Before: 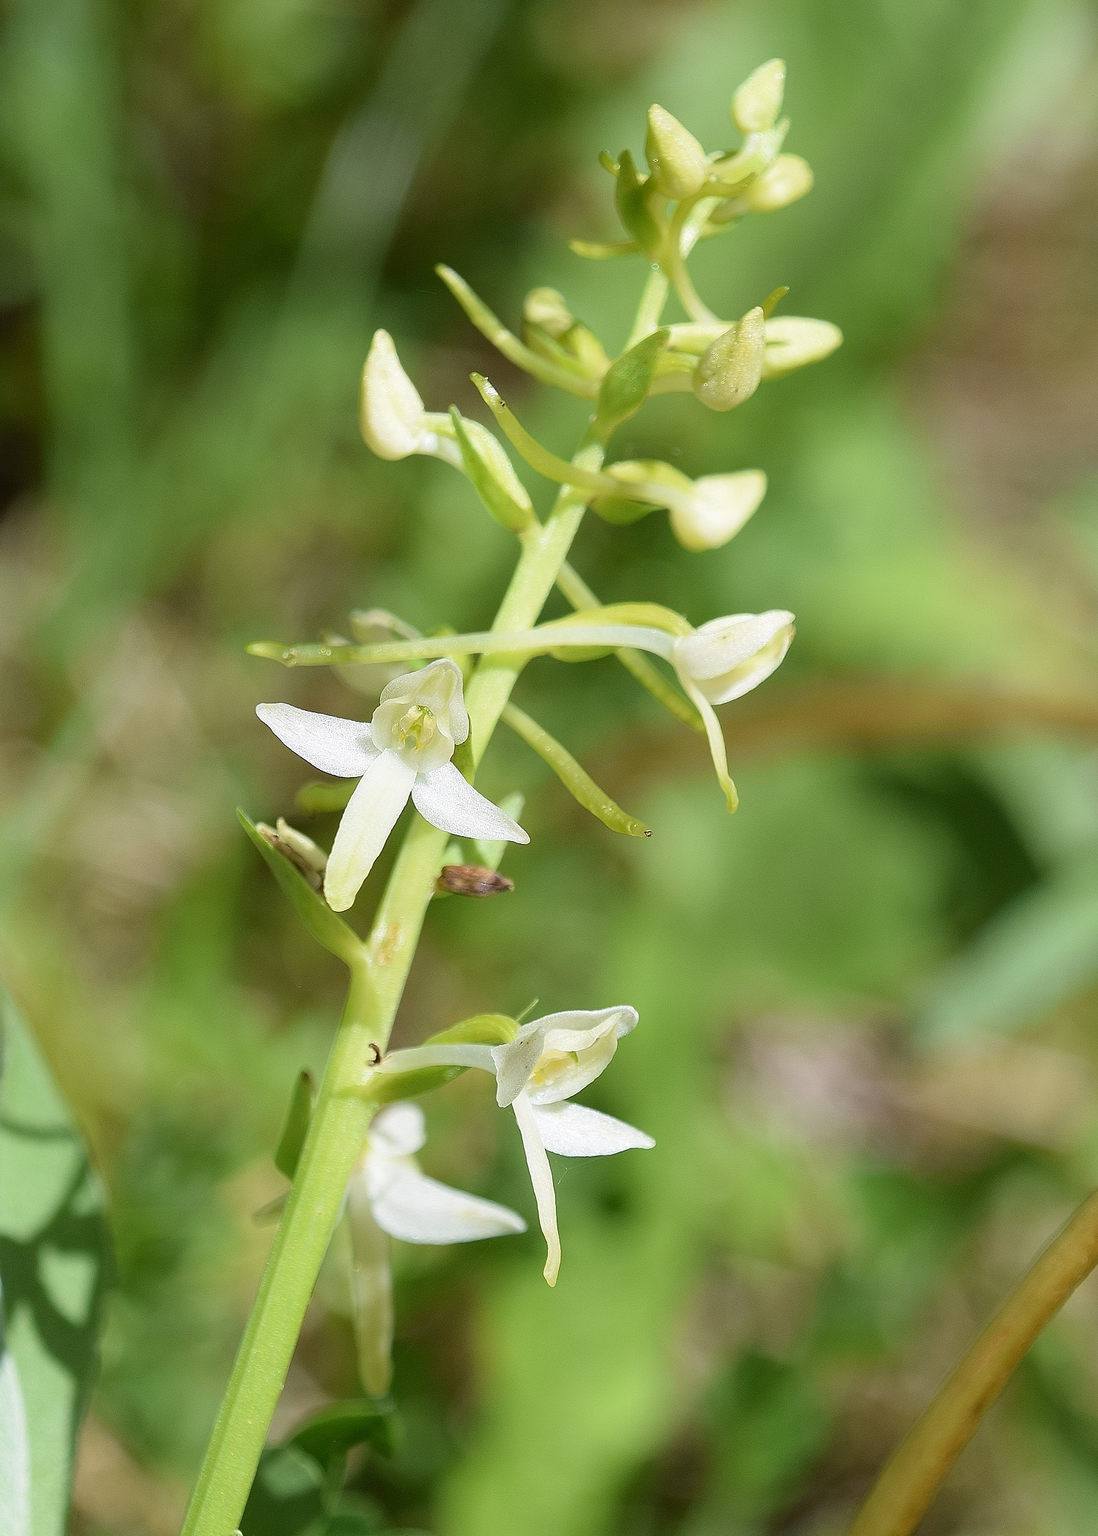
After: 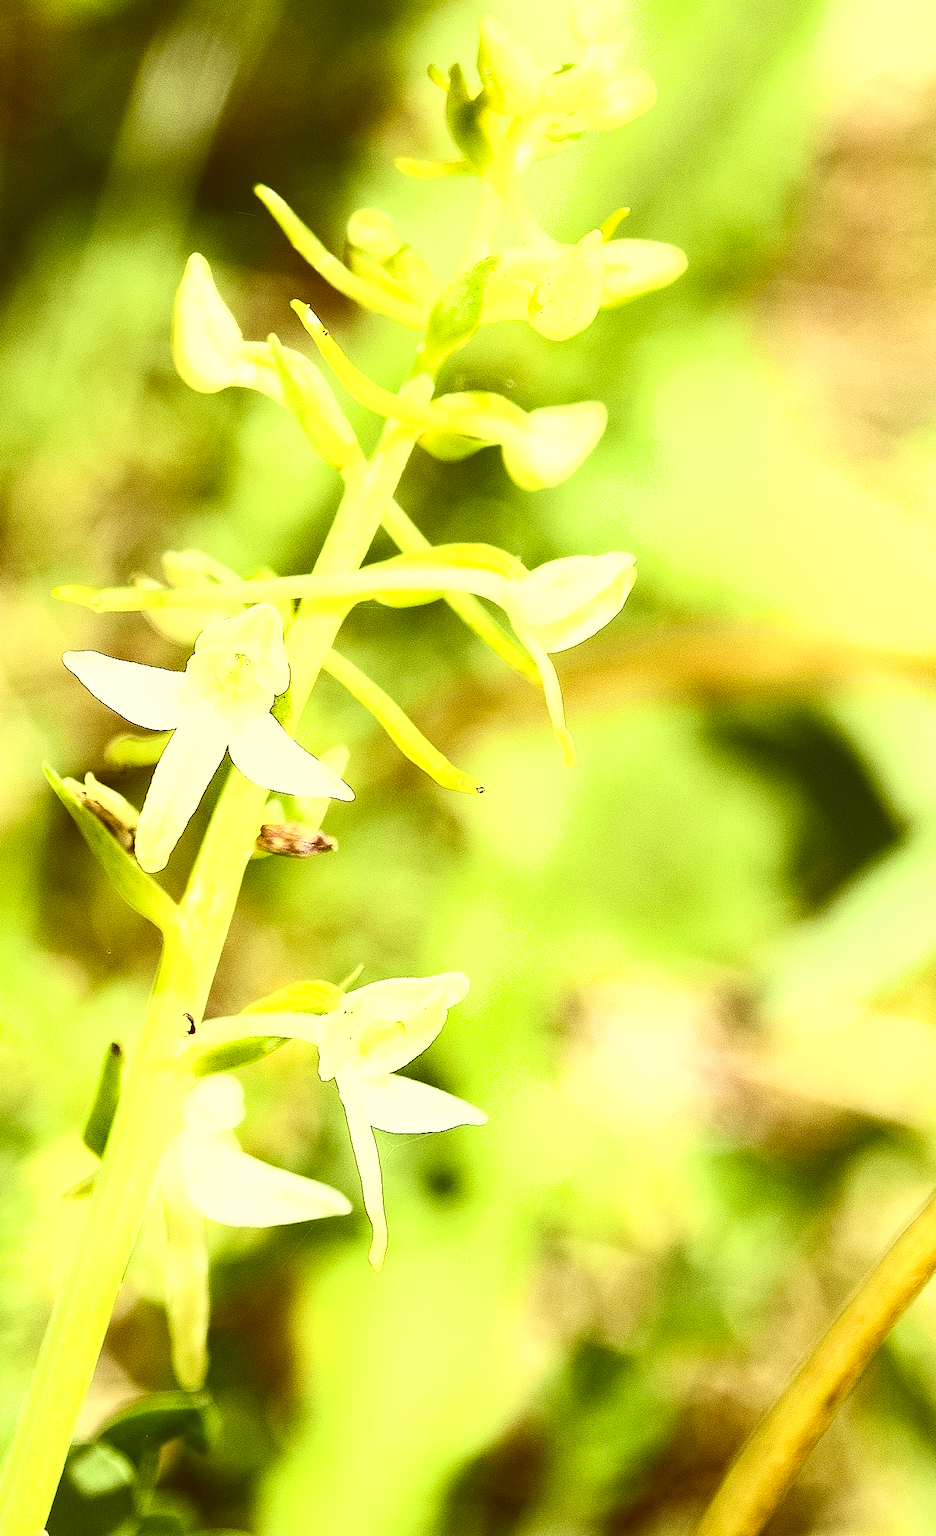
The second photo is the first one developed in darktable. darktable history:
shadows and highlights: radius 46.58, white point adjustment 6.58, compress 79.48%, soften with gaussian
exposure: black level correction 0.004, exposure 0.416 EV, compensate highlight preservation false
color correction: highlights a* 1.19, highlights b* 24.42, shadows a* 15.62, shadows b* 24.64
contrast brightness saturation: contrast 0.615, brightness 0.34, saturation 0.149
crop and rotate: left 17.943%, top 5.973%, right 1.795%
